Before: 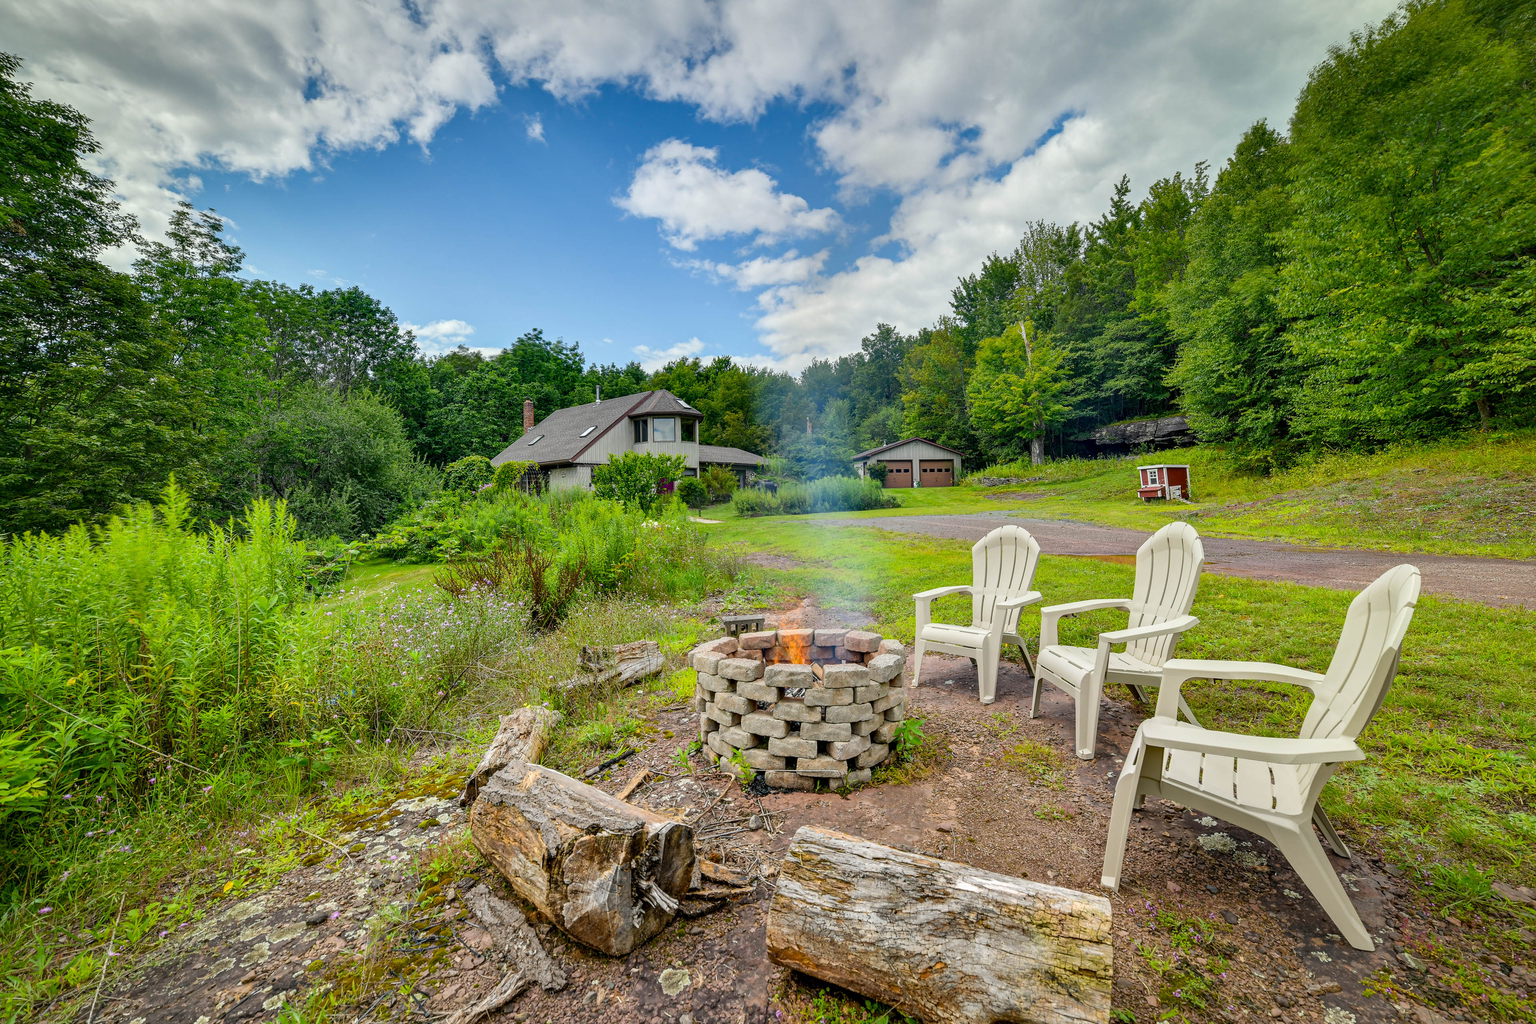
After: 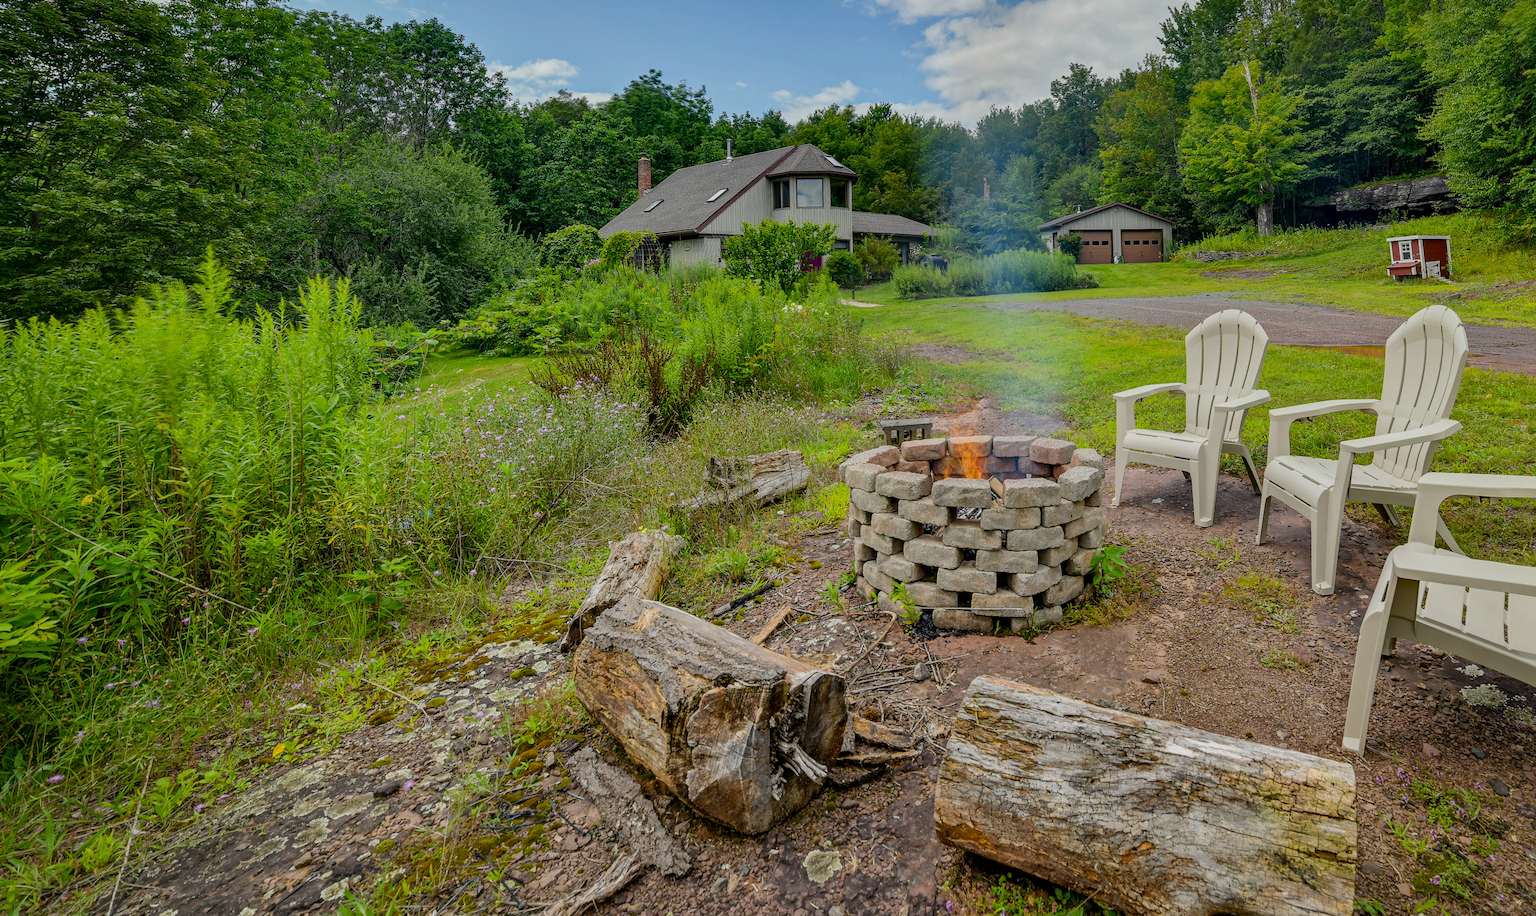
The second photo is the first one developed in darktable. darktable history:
crop: top 26.547%, right 17.944%
exposure: exposure -0.487 EV, compensate highlight preservation false
